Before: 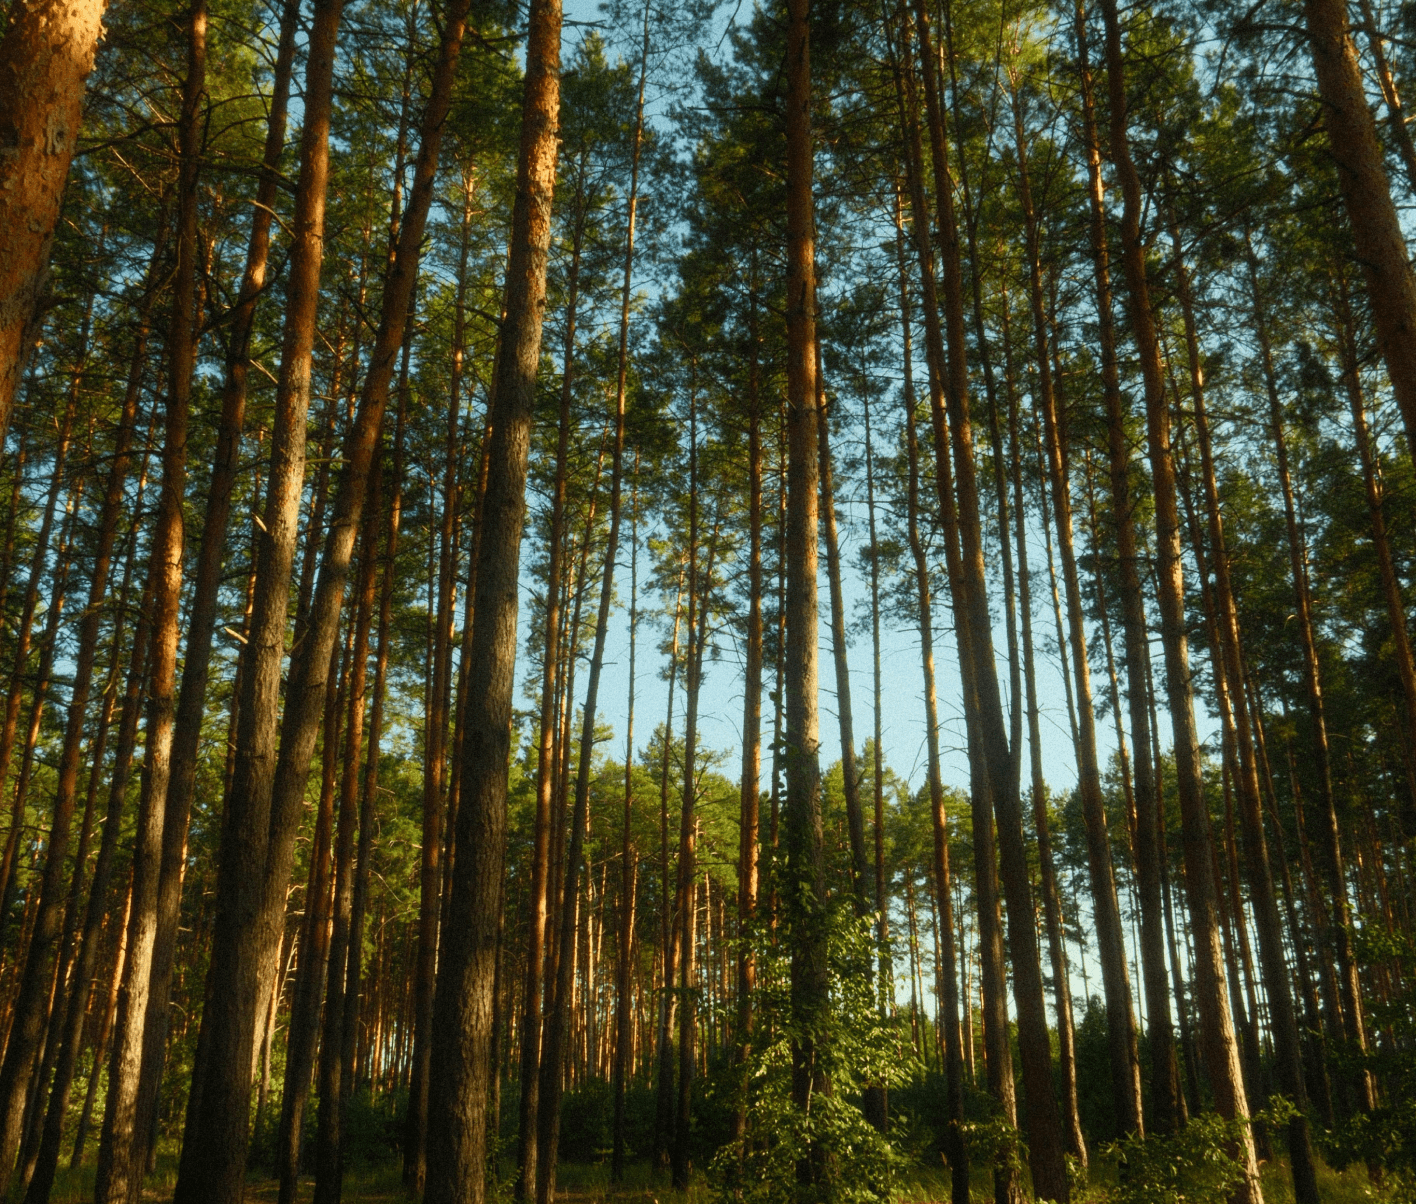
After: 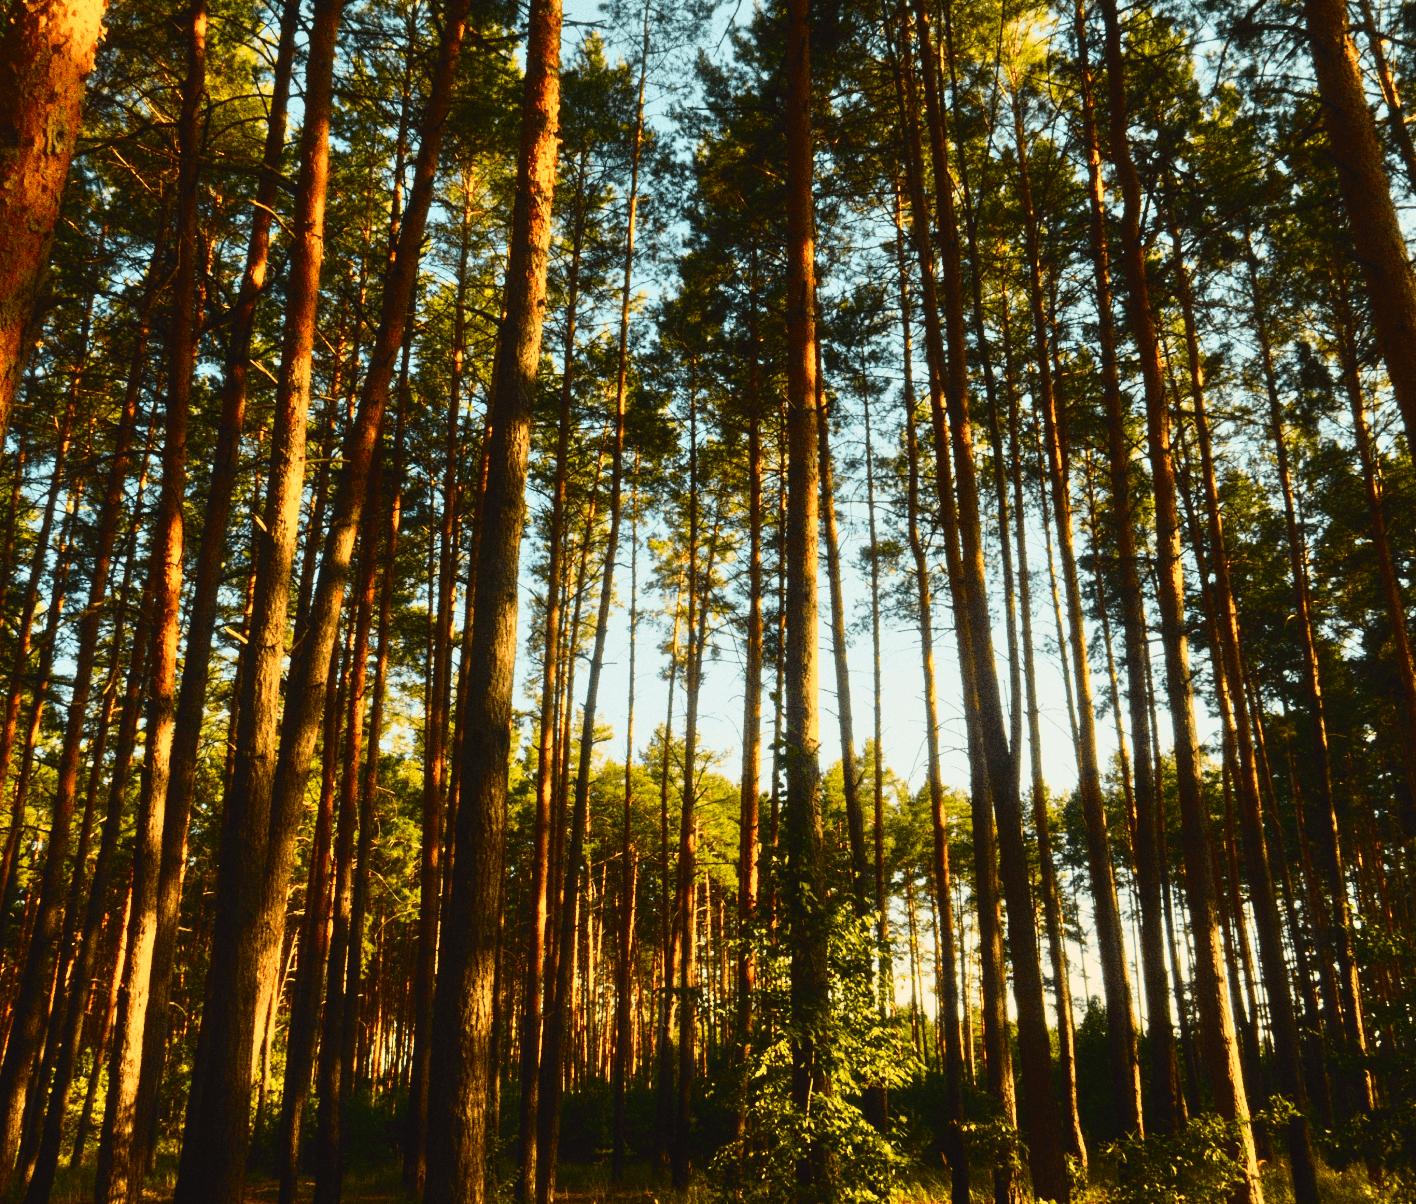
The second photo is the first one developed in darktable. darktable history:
tone equalizer: -8 EV 0.001 EV, -7 EV -0.004 EV, -6 EV 0.009 EV, -5 EV 0.032 EV, -4 EV 0.276 EV, -3 EV 0.644 EV, -2 EV 0.584 EV, -1 EV 0.187 EV, +0 EV 0.024 EV
tone curve: curves: ch0 [(0, 0.031) (0.145, 0.106) (0.319, 0.269) (0.495, 0.544) (0.707, 0.833) (0.859, 0.931) (1, 0.967)]; ch1 [(0, 0) (0.279, 0.218) (0.424, 0.411) (0.495, 0.504) (0.538, 0.55) (0.578, 0.595) (0.707, 0.778) (1, 1)]; ch2 [(0, 0) (0.125, 0.089) (0.353, 0.329) (0.436, 0.432) (0.552, 0.554) (0.615, 0.674) (1, 1)], color space Lab, independent channels, preserve colors none
white balance: red 1.127, blue 0.943
